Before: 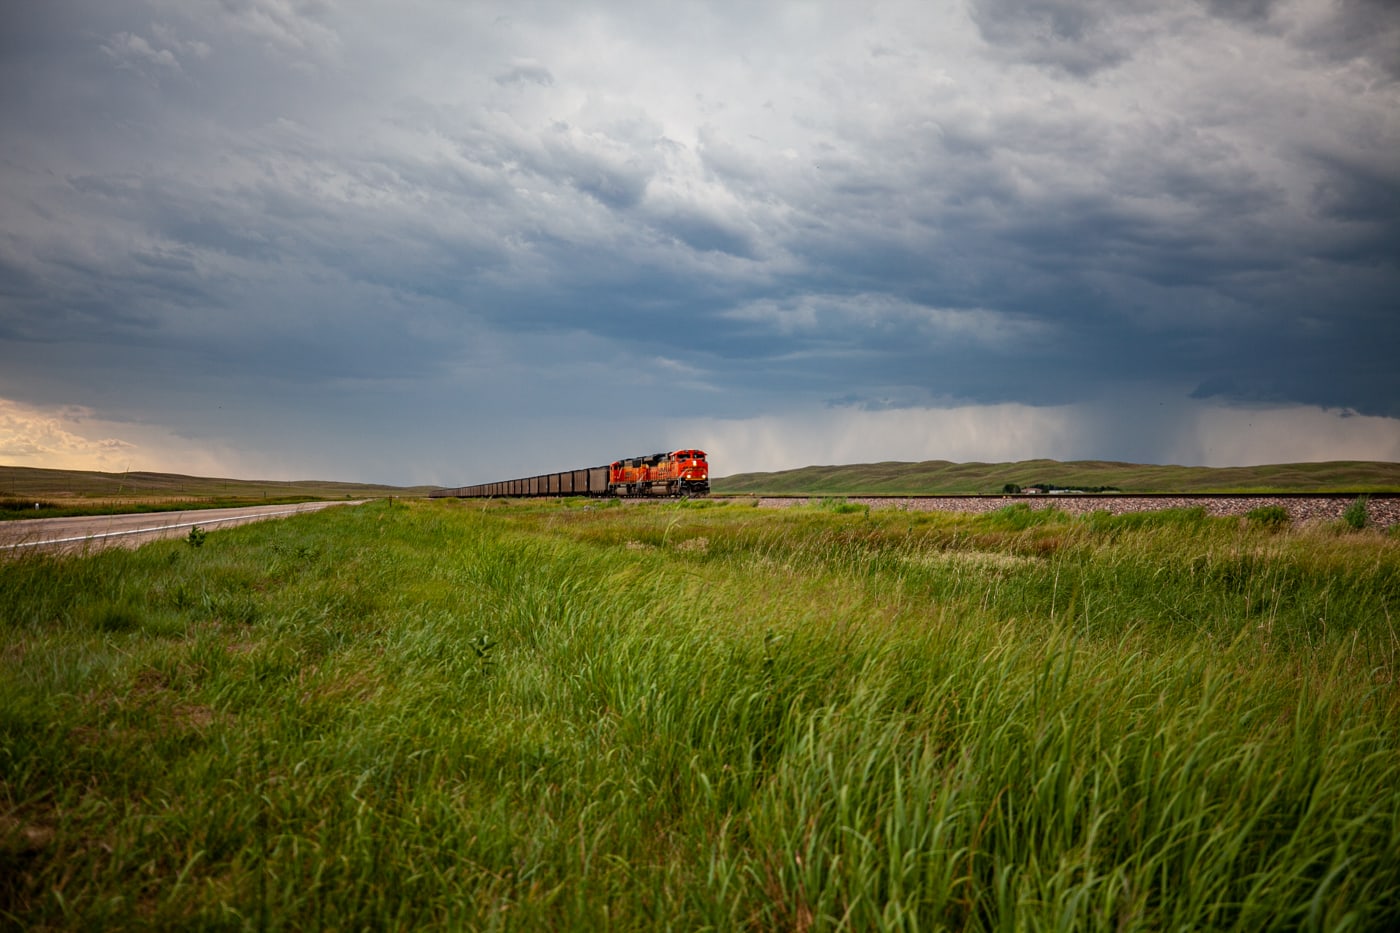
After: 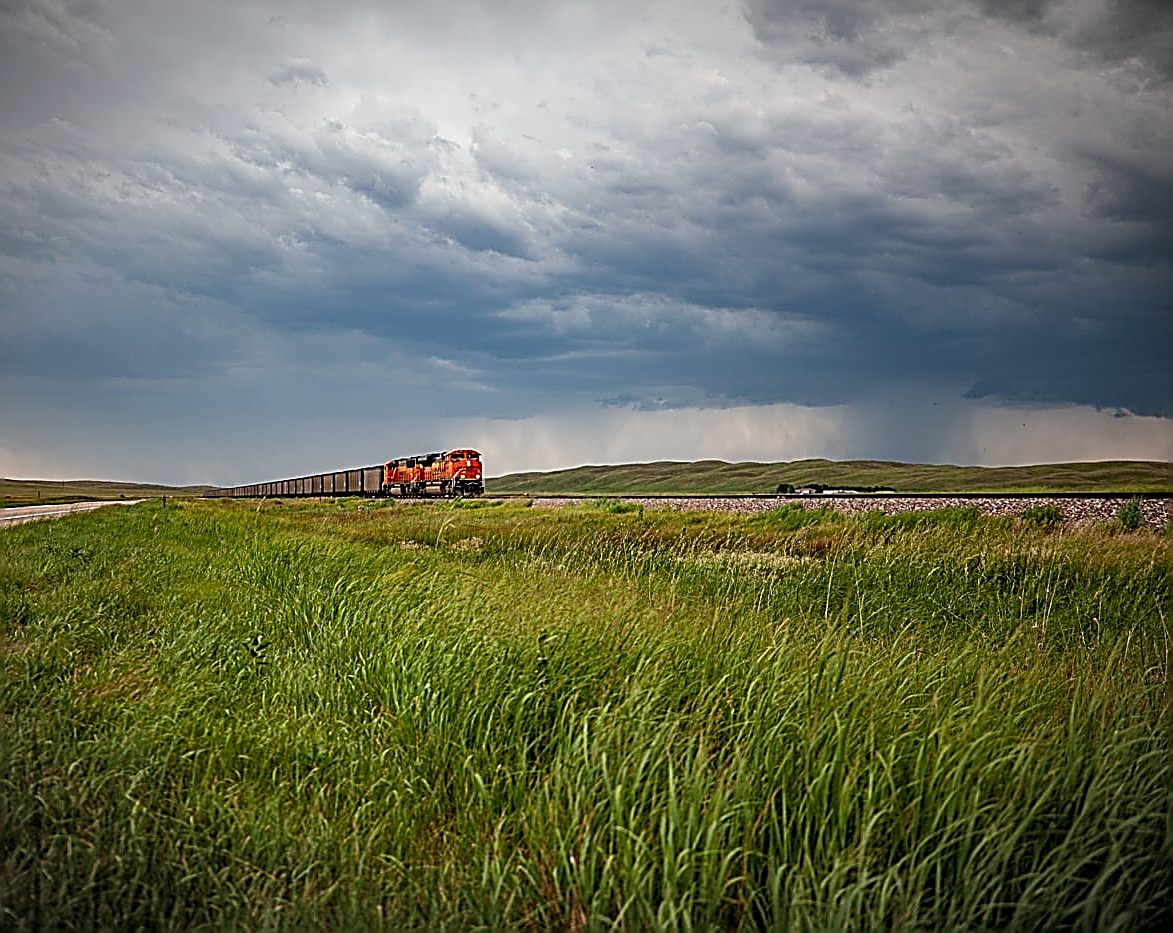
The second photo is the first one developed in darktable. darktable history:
crop: left 16.161%
vignetting: fall-off start 99.38%, width/height ratio 1.319, unbound false
local contrast: highlights 107%, shadows 99%, detail 119%, midtone range 0.2
tone equalizer: on, module defaults
sharpen: amount 1.993
exposure: compensate exposure bias true, compensate highlight preservation false
